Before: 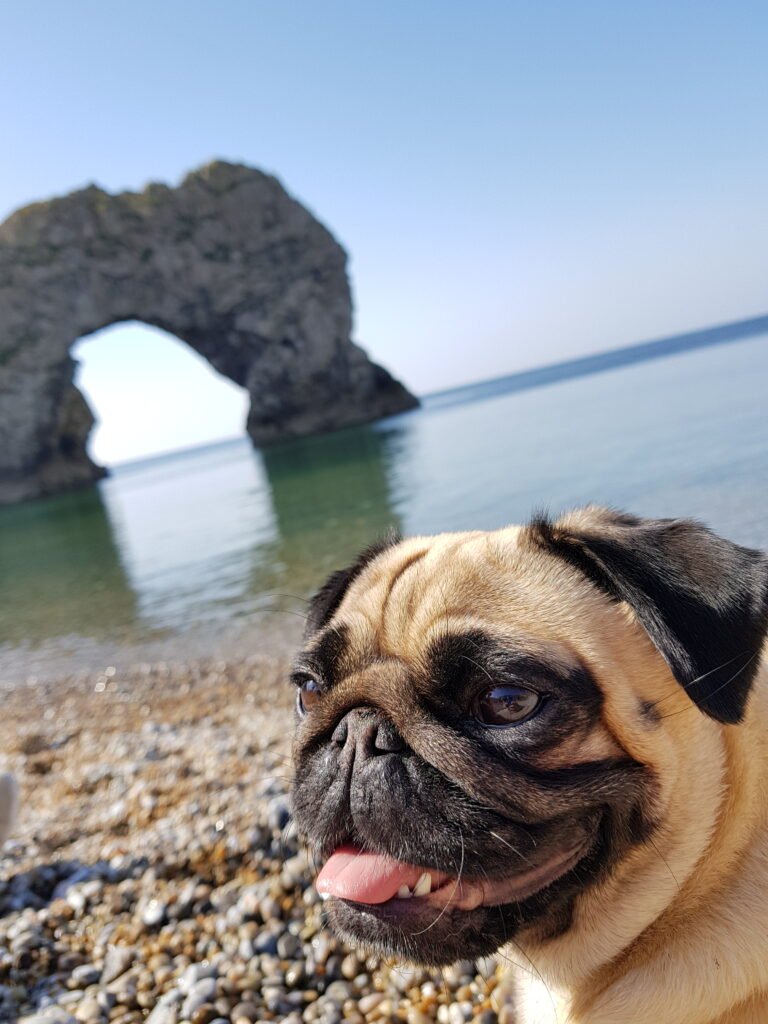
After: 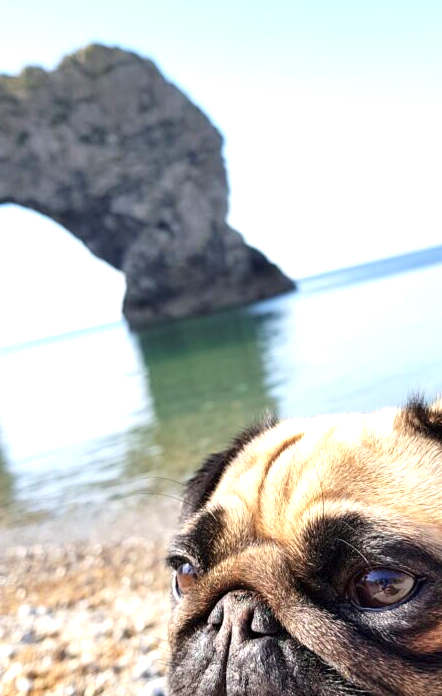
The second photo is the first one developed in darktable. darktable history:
crop: left 16.205%, top 11.52%, right 26.144%, bottom 20.463%
contrast brightness saturation: contrast 0.075, saturation 0.016
exposure: black level correction 0.001, exposure 0.967 EV, compensate highlight preservation false
